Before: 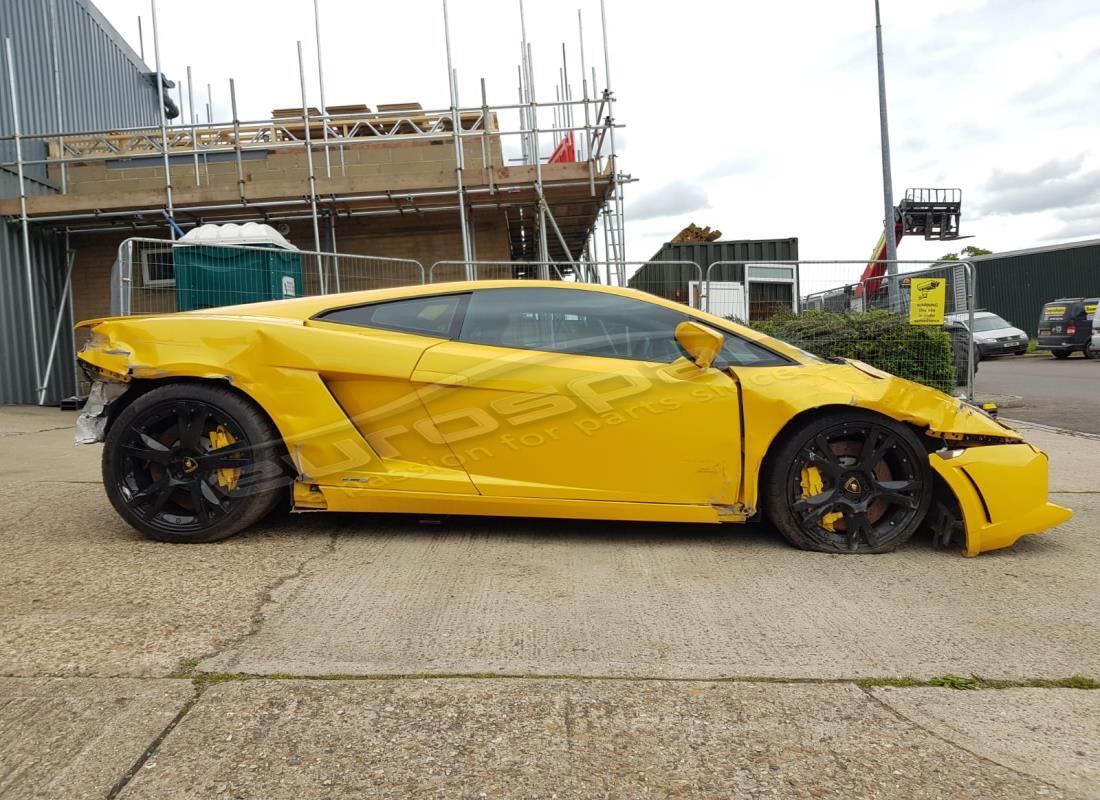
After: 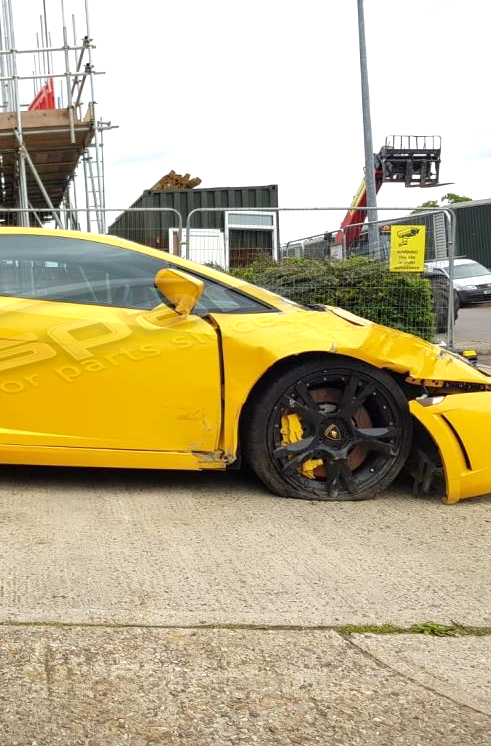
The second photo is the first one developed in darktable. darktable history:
vignetting: fall-off start 97.29%, fall-off radius 78.24%, brightness -0.602, saturation 0.003, width/height ratio 1.109
crop: left 47.352%, top 6.727%, right 8.007%
exposure: black level correction 0.001, exposure 0.498 EV, compensate exposure bias true, compensate highlight preservation false
